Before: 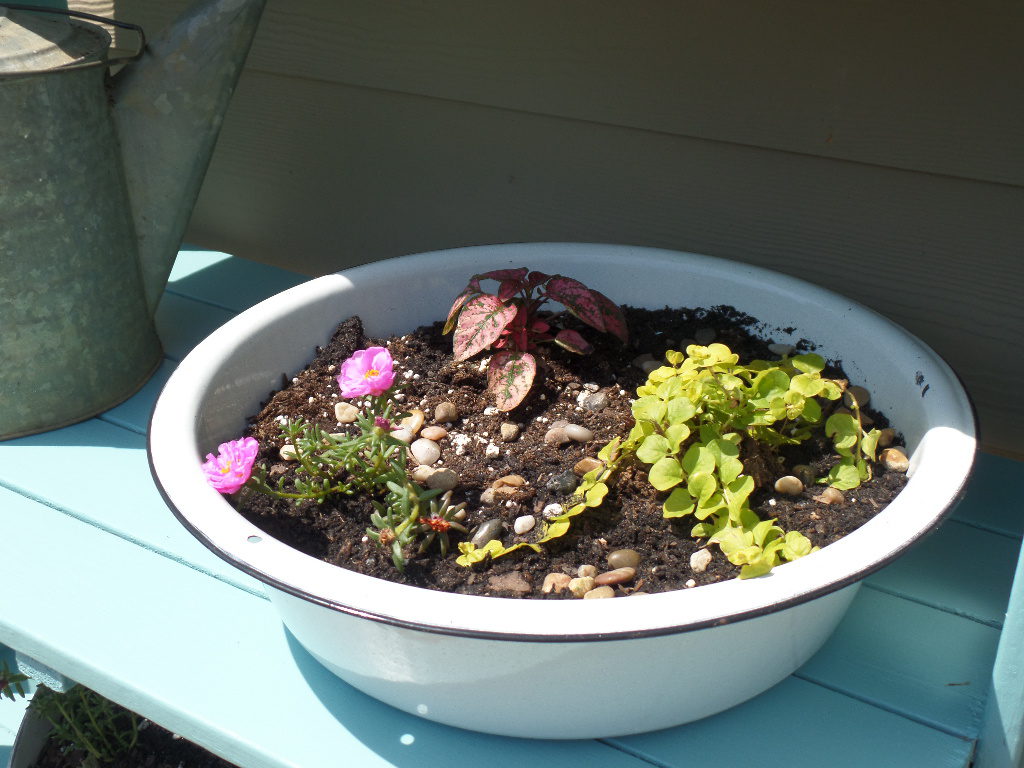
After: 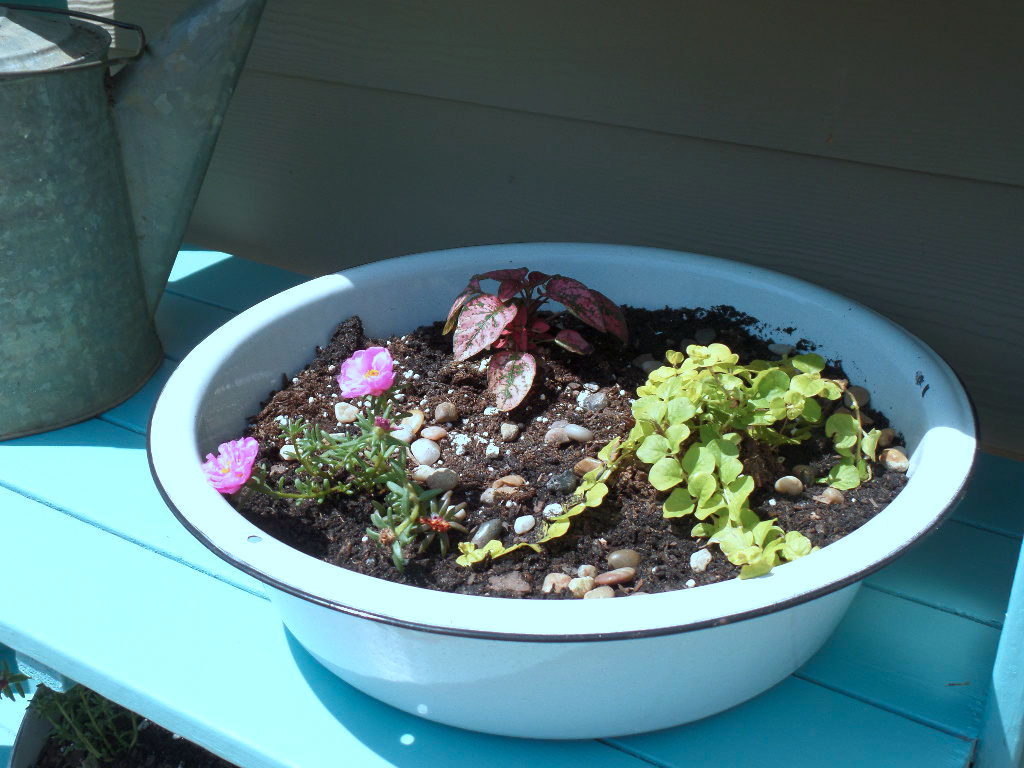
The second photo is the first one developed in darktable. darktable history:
color correction: highlights a* -9.6, highlights b* -21.69
